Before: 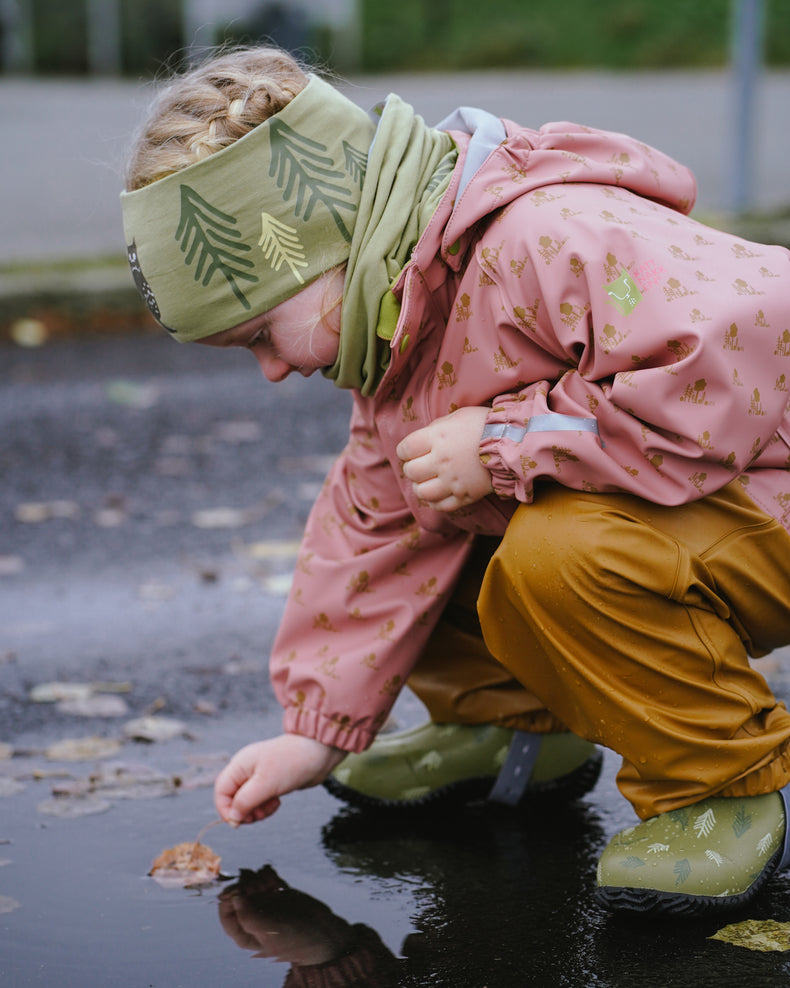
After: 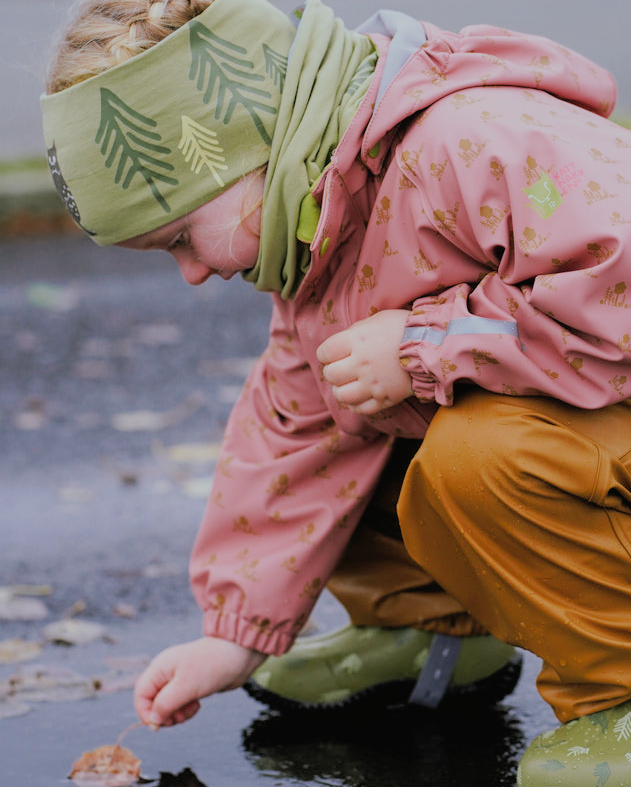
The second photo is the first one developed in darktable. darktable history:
filmic rgb: black relative exposure -8.01 EV, white relative exposure 8.05 EV, target black luminance 0%, hardness 2.47, latitude 75.93%, contrast 0.573, shadows ↔ highlights balance 0.003%
crop and rotate: left 10.23%, top 9.873%, right 9.895%, bottom 10.446%
tone curve: curves: ch0 [(0, 0.013) (0.074, 0.044) (0.251, 0.234) (0.472, 0.511) (0.63, 0.752) (0.746, 0.866) (0.899, 0.956) (1, 1)]; ch1 [(0, 0) (0.08, 0.08) (0.347, 0.394) (0.455, 0.441) (0.5, 0.5) (0.517, 0.53) (0.563, 0.611) (0.617, 0.682) (0.756, 0.788) (0.92, 0.92) (1, 1)]; ch2 [(0, 0) (0.096, 0.056) (0.304, 0.204) (0.5, 0.5) (0.539, 0.575) (0.597, 0.644) (0.92, 0.92) (1, 1)], preserve colors none
